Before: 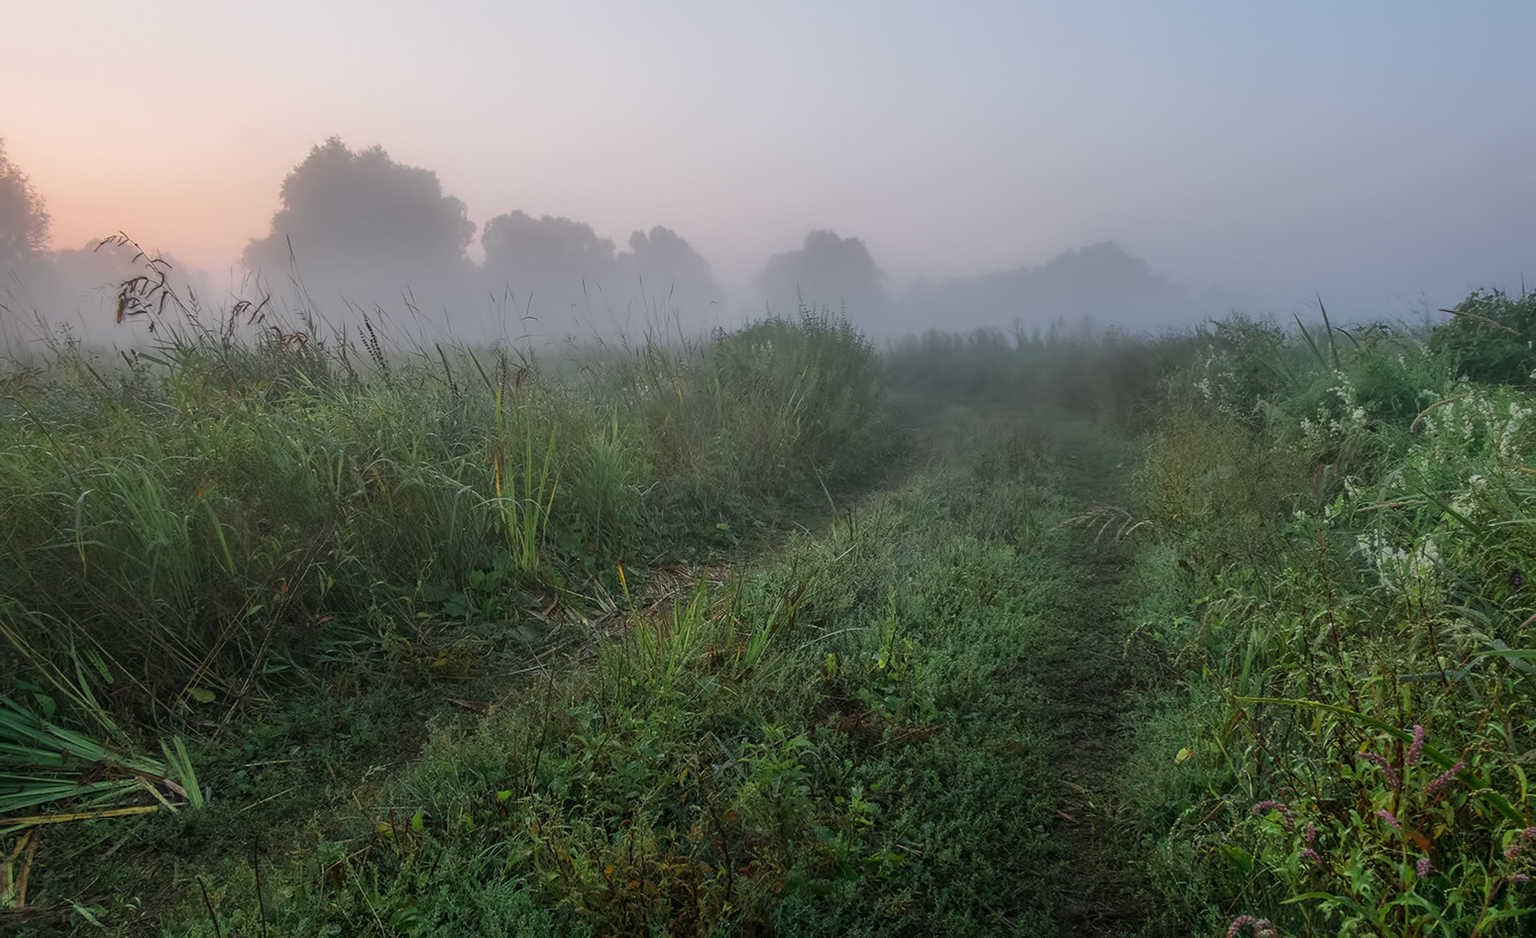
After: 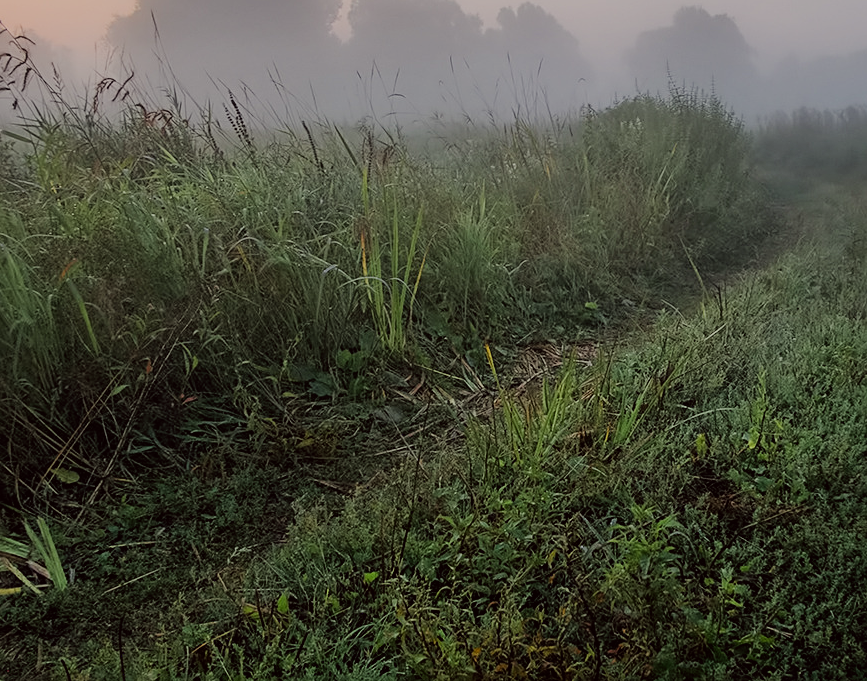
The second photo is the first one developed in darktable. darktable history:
filmic rgb: black relative exposure -7.23 EV, white relative exposure 5.34 EV, hardness 3.03
crop: left 8.915%, top 23.87%, right 35.121%, bottom 4.147%
sharpen: radius 2.179, amount 0.379, threshold 0.19
color correction: highlights a* -1.03, highlights b* 4.63, shadows a* 3.61
